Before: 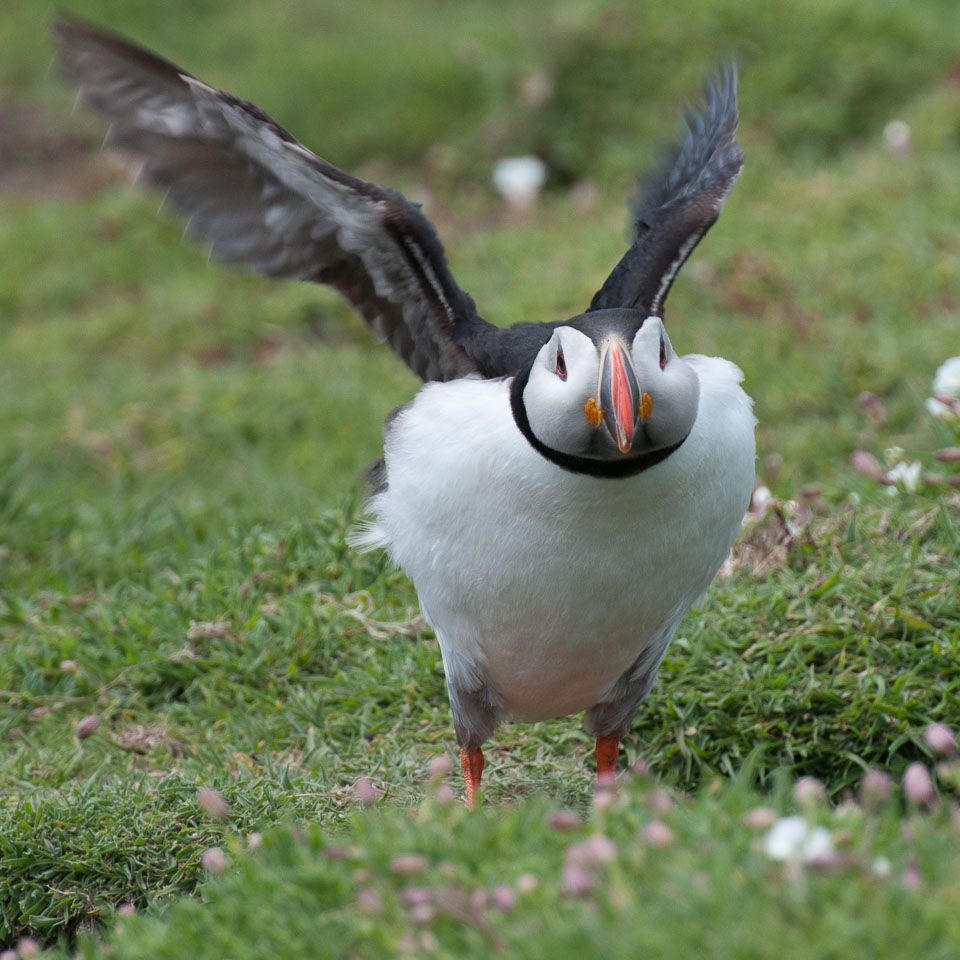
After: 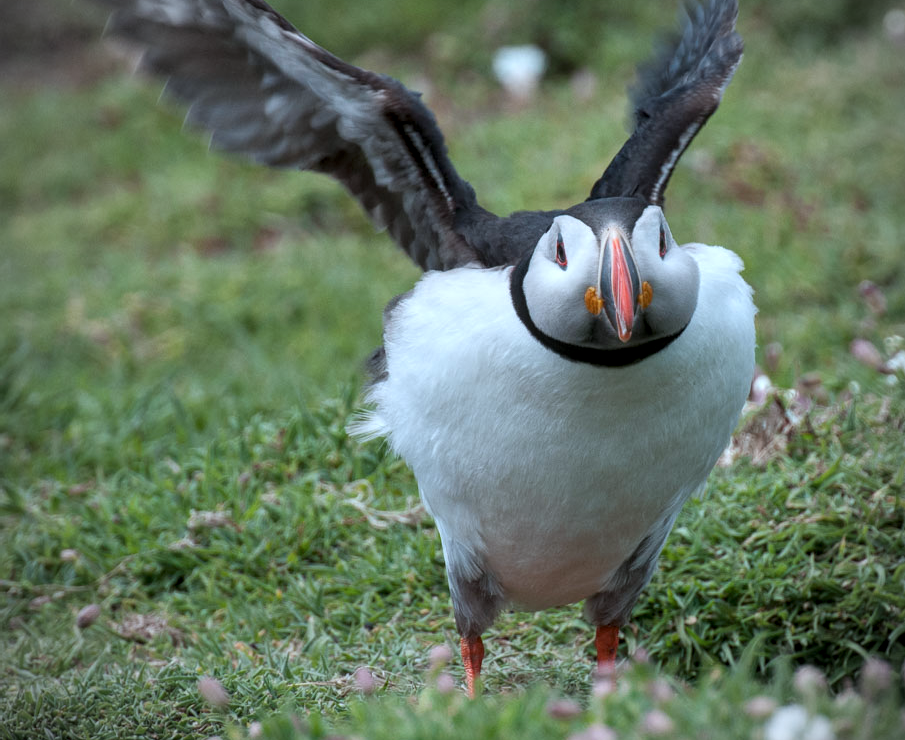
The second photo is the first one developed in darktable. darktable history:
crop and rotate: angle 0.03°, top 11.643%, right 5.651%, bottom 11.189%
local contrast: detail 130%
color correction: highlights a* -4.18, highlights b* -10.81
vignetting: on, module defaults
